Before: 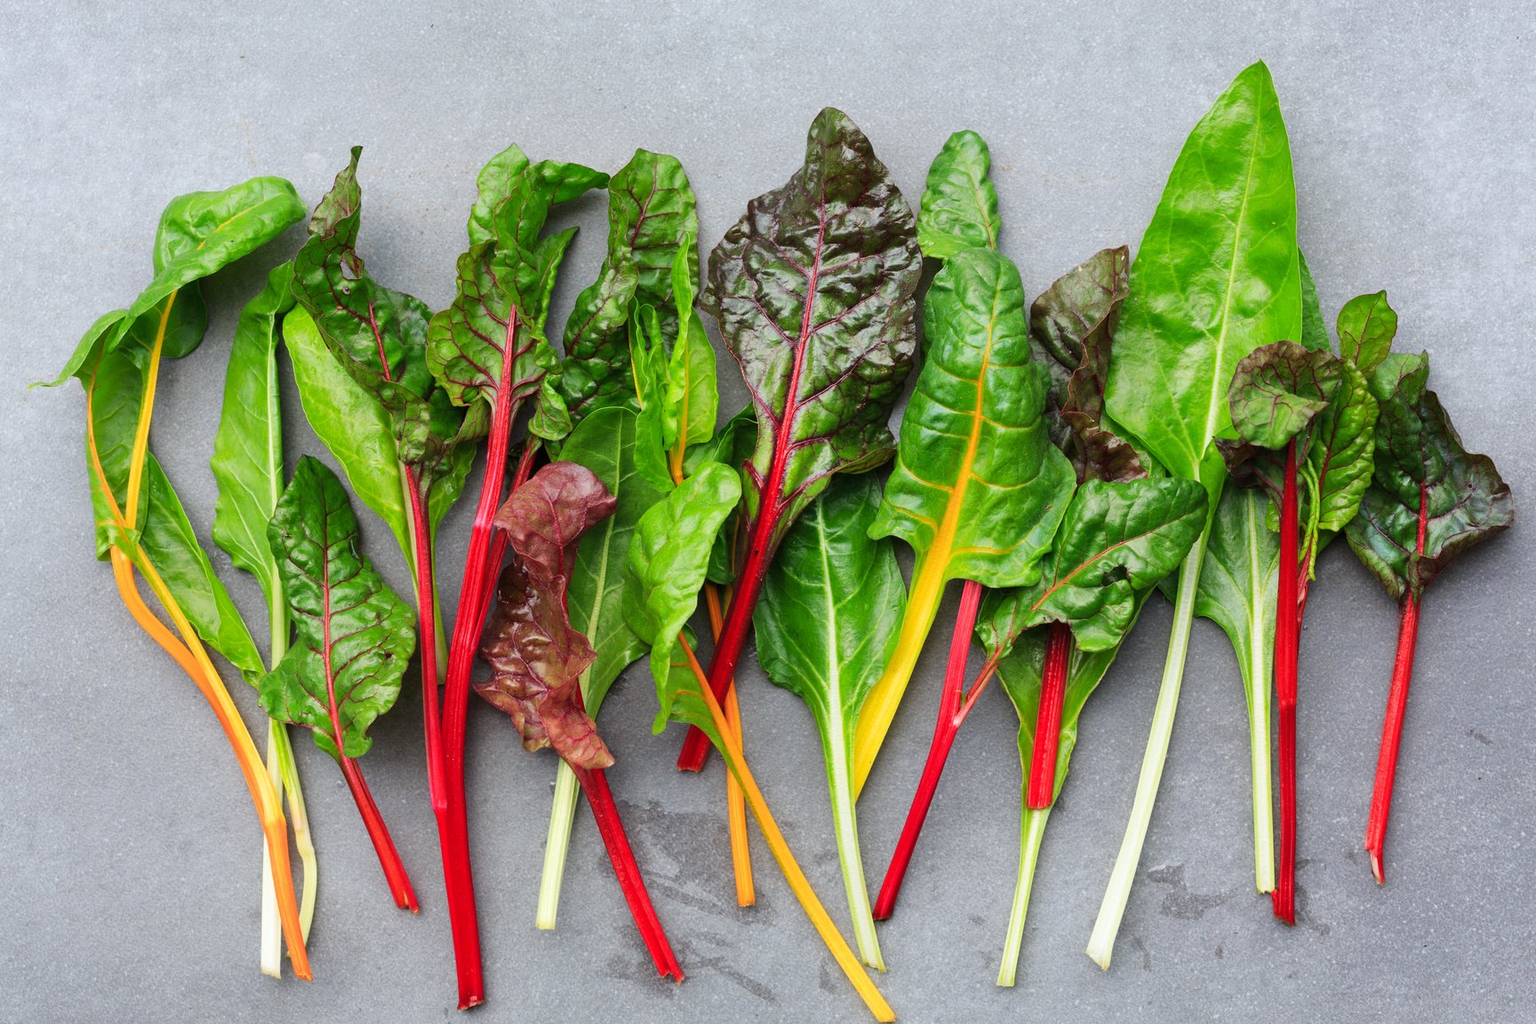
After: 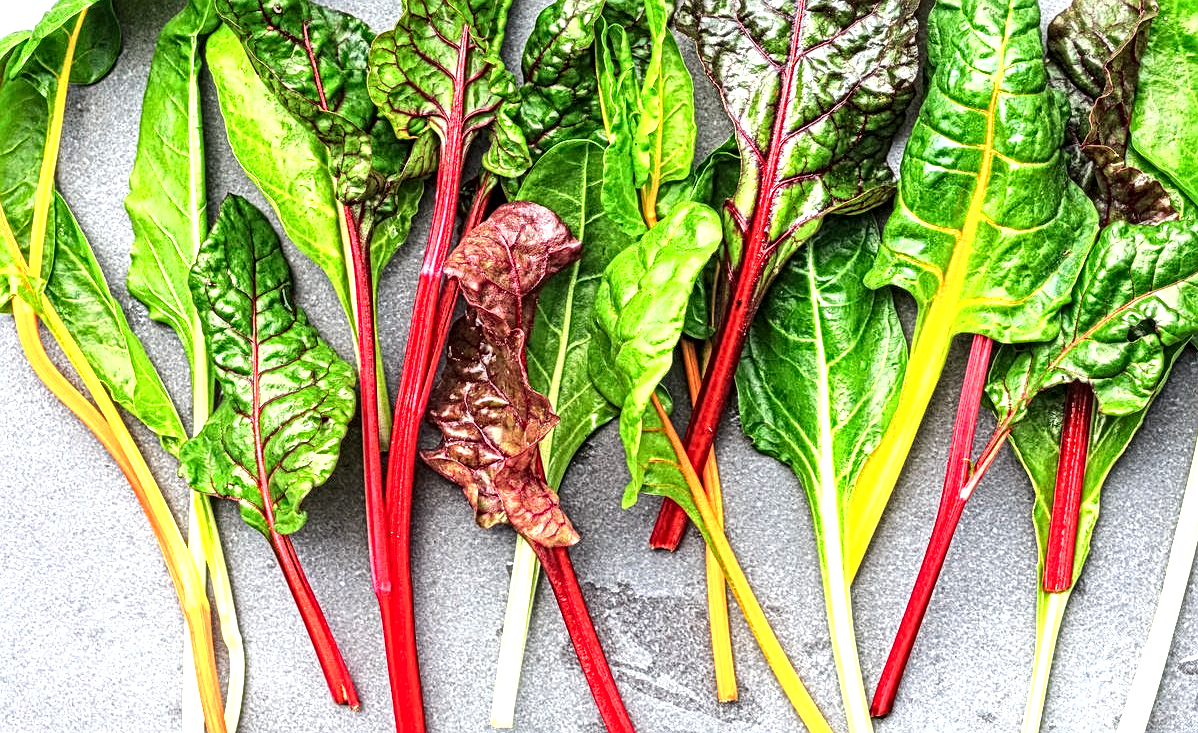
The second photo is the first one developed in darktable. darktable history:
exposure: black level correction 0, exposure 0.68 EV, compensate exposure bias true, compensate highlight preservation false
tone equalizer: -8 EV -0.417 EV, -7 EV -0.389 EV, -6 EV -0.333 EV, -5 EV -0.222 EV, -3 EV 0.222 EV, -2 EV 0.333 EV, -1 EV 0.389 EV, +0 EV 0.417 EV, edges refinement/feathering 500, mask exposure compensation -1.57 EV, preserve details no
local contrast: mode bilateral grid, contrast 20, coarseness 3, detail 300%, midtone range 0.2
crop: left 6.488%, top 27.668%, right 24.183%, bottom 8.656%
